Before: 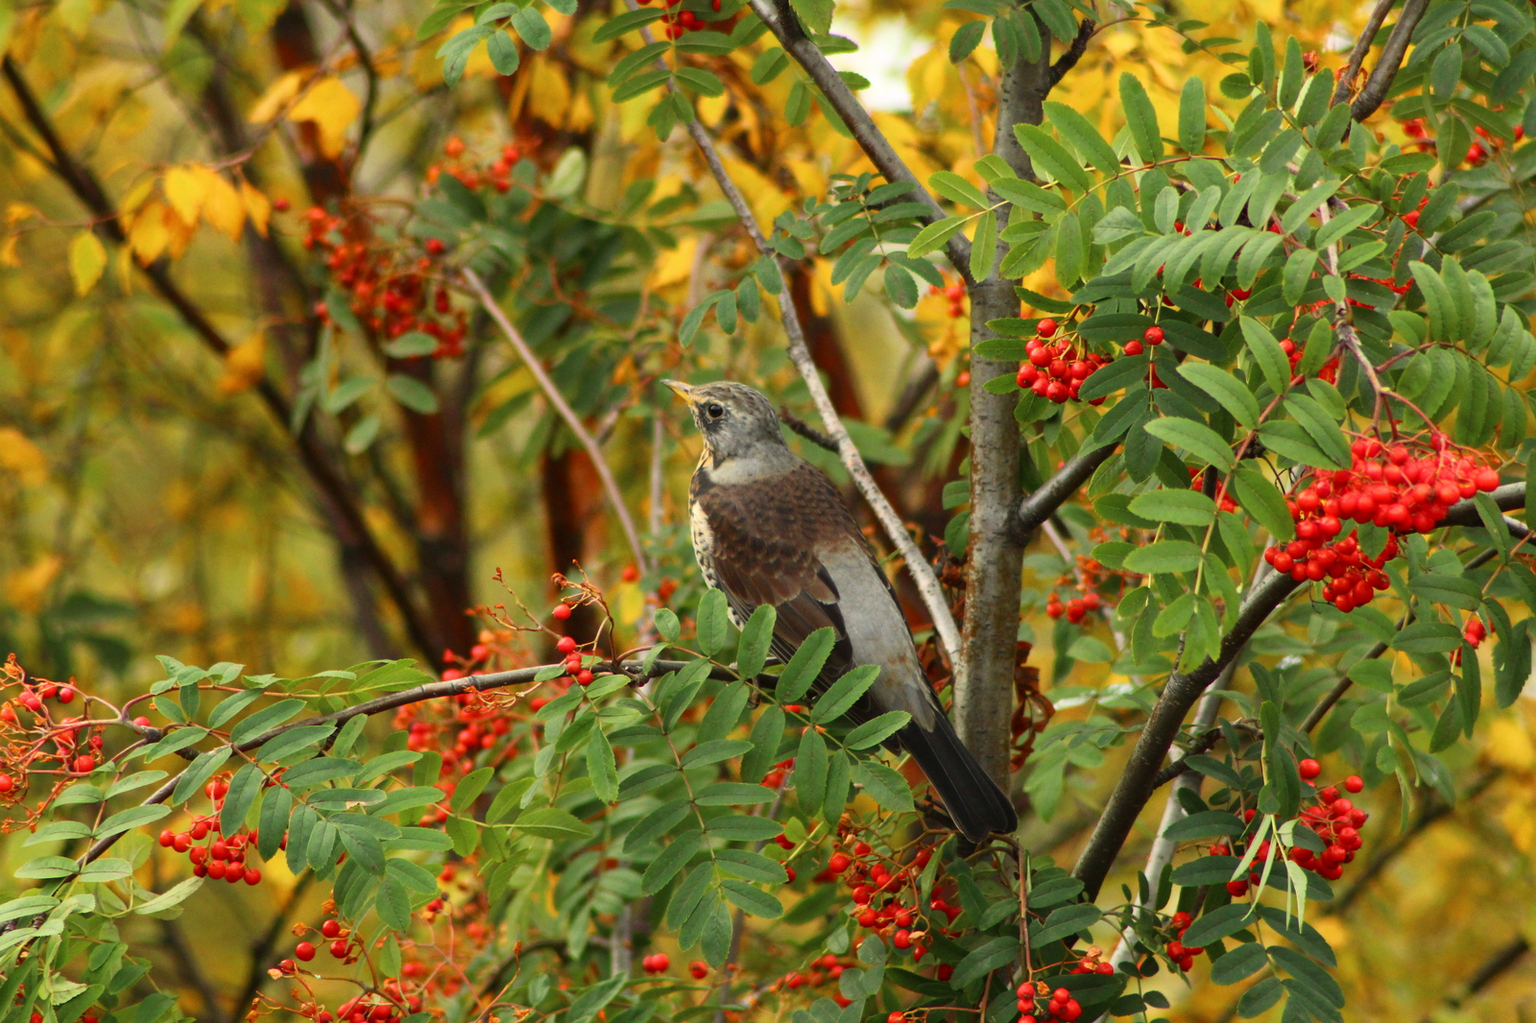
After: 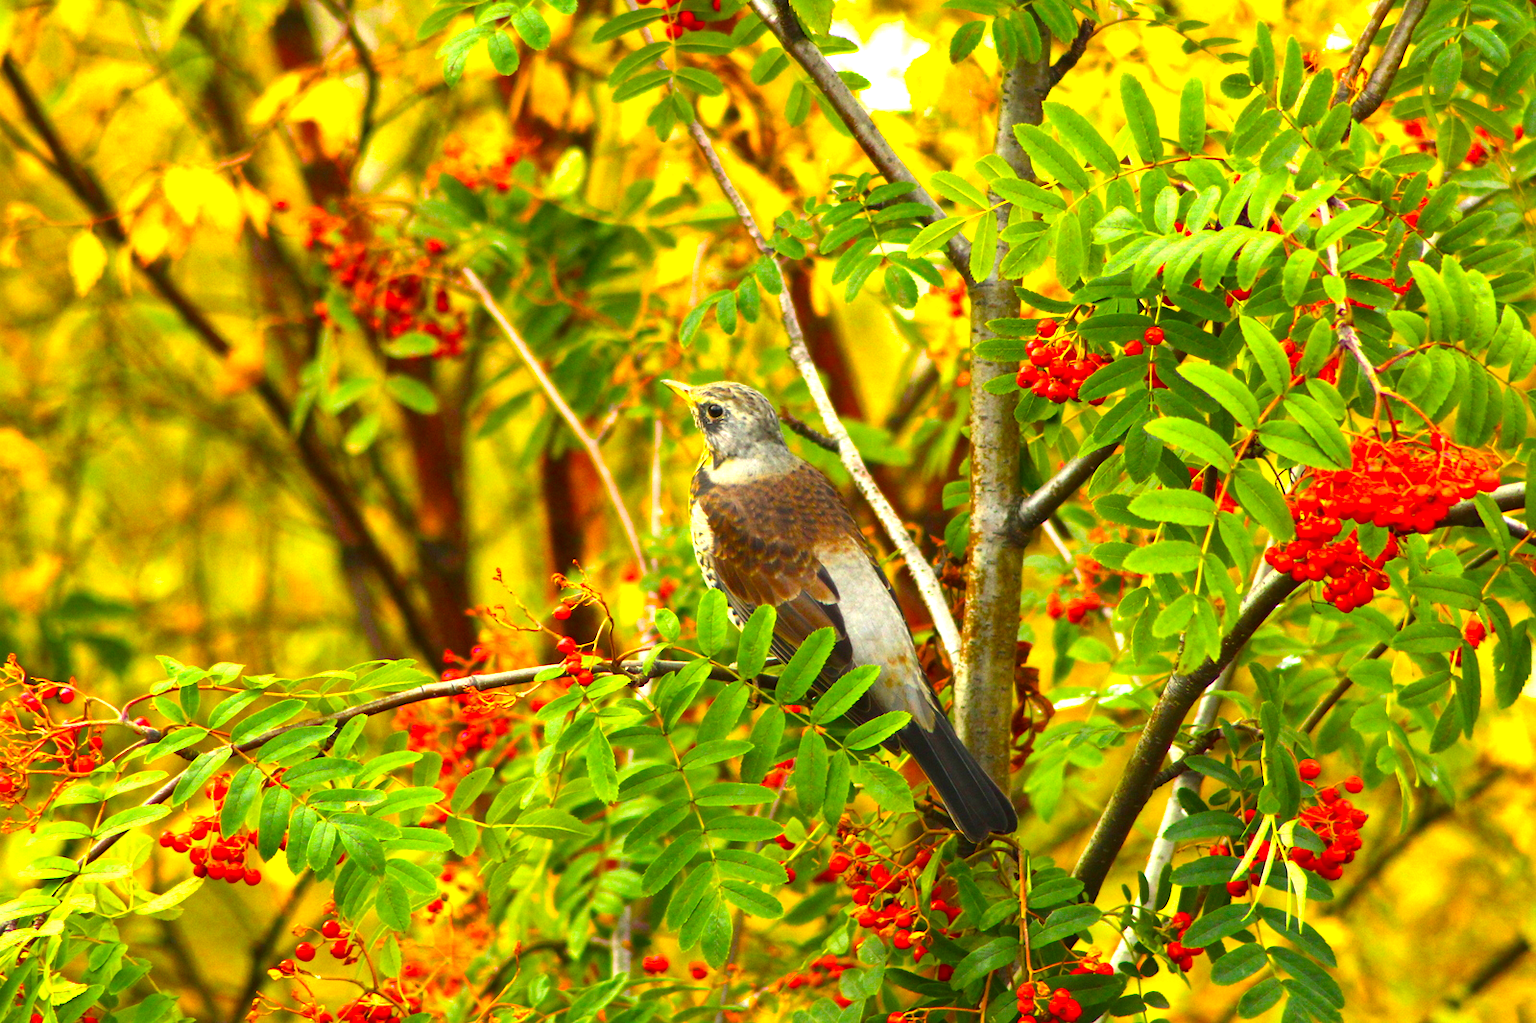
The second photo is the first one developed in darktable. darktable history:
color balance rgb: linear chroma grading › global chroma 22.874%, perceptual saturation grading › global saturation 31.03%, global vibrance 20%
shadows and highlights: shadows 37.09, highlights -27.04, soften with gaussian
local contrast: mode bilateral grid, contrast 21, coarseness 49, detail 119%, midtone range 0.2
exposure: black level correction 0, exposure 1.199 EV, compensate highlight preservation false
